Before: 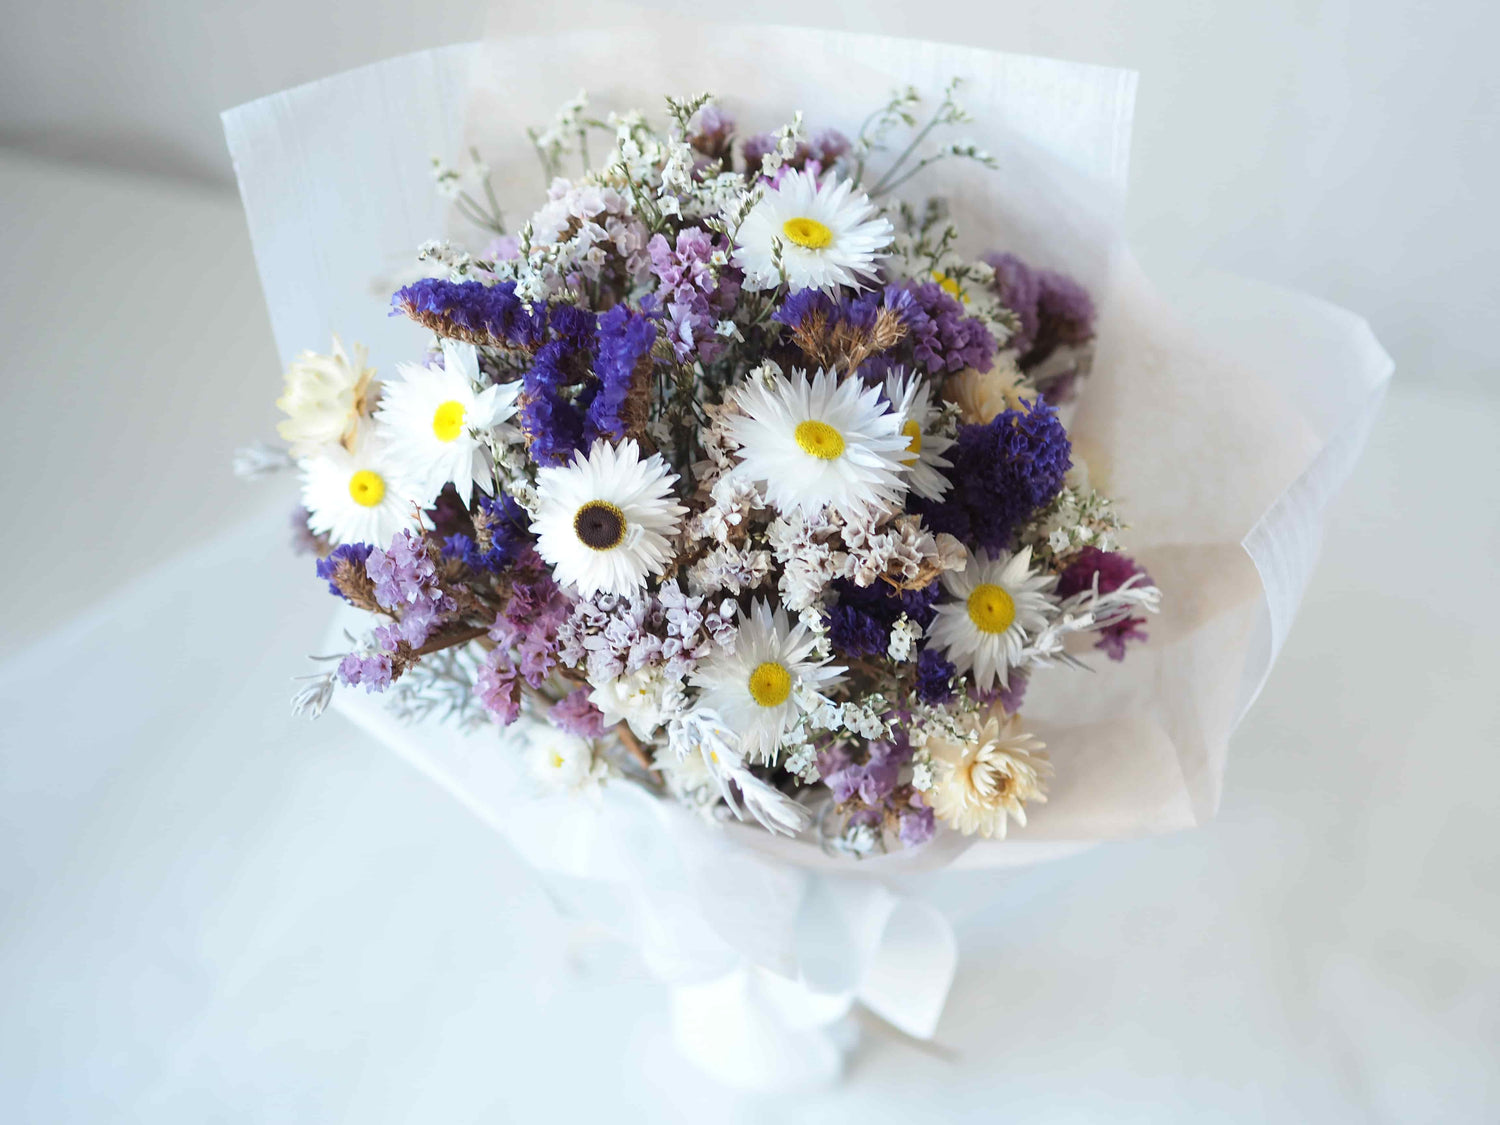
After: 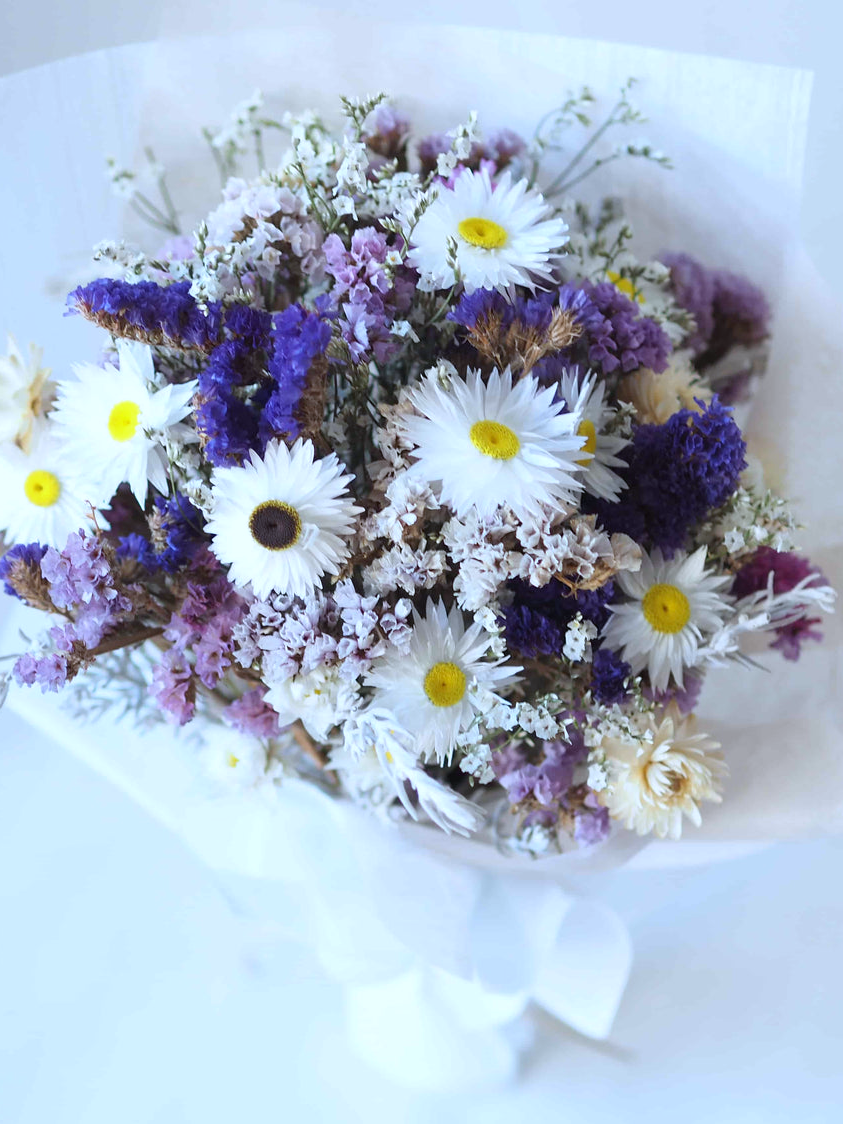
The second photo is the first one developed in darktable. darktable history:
white balance: red 0.931, blue 1.11
crop: left 21.674%, right 22.086%
